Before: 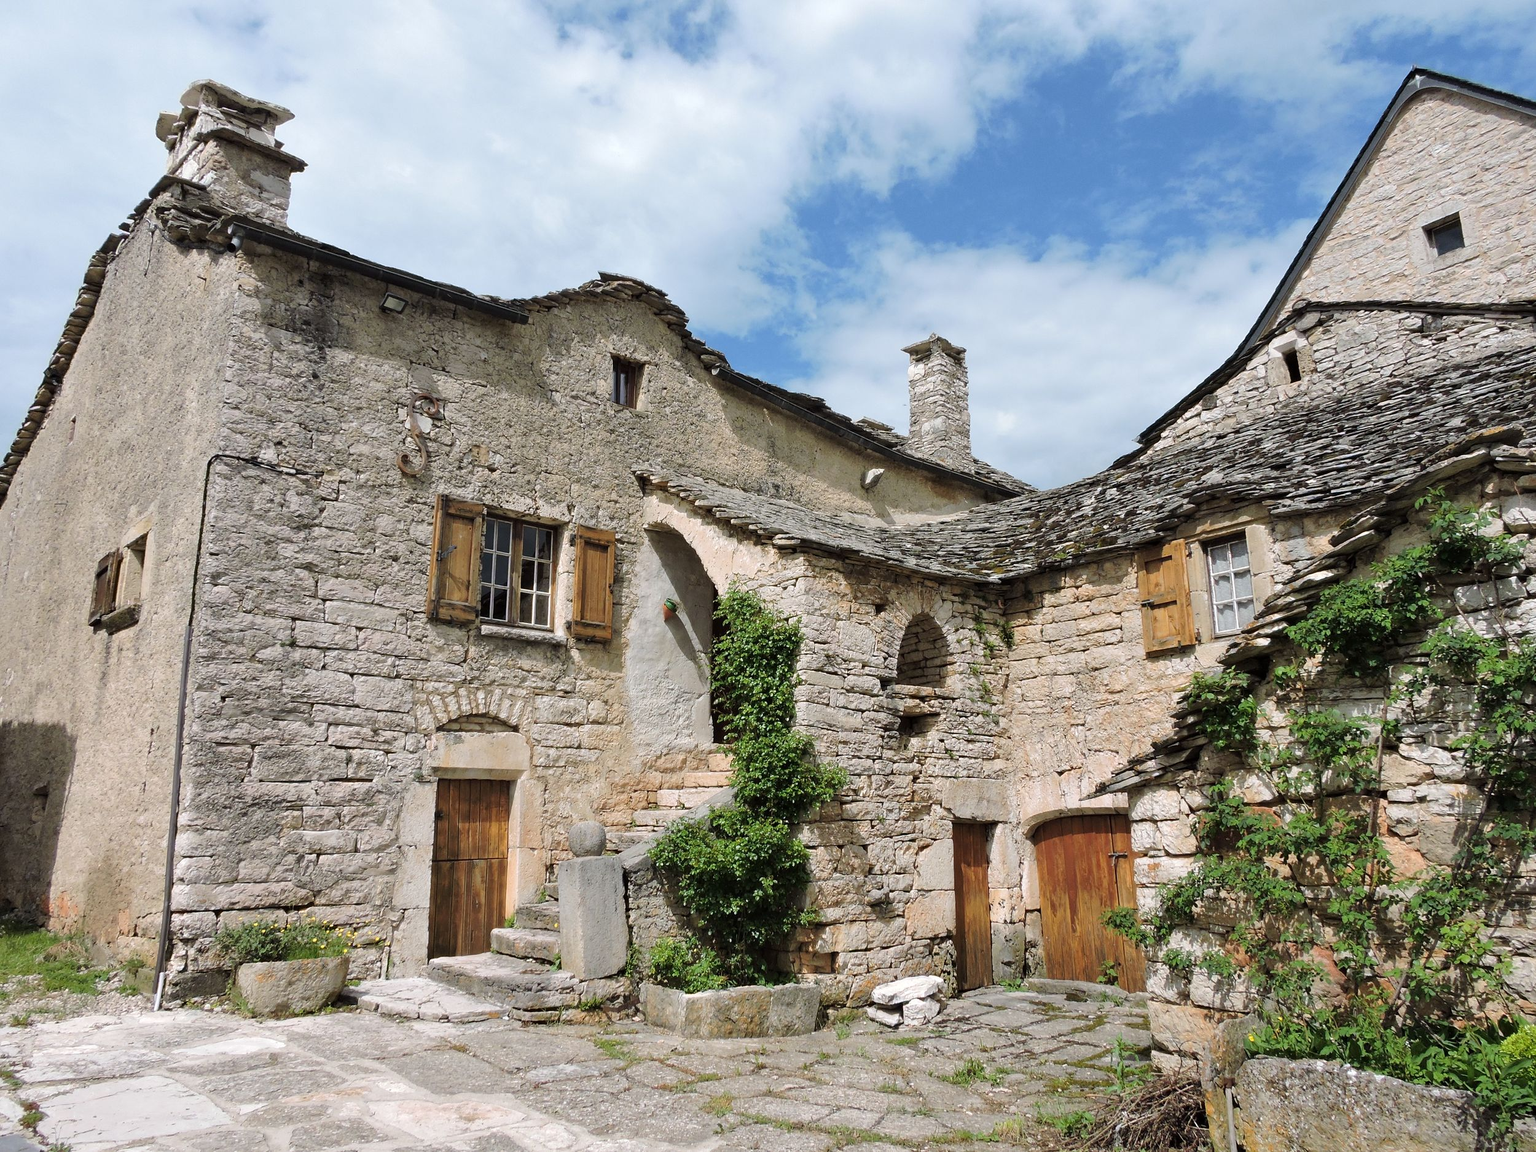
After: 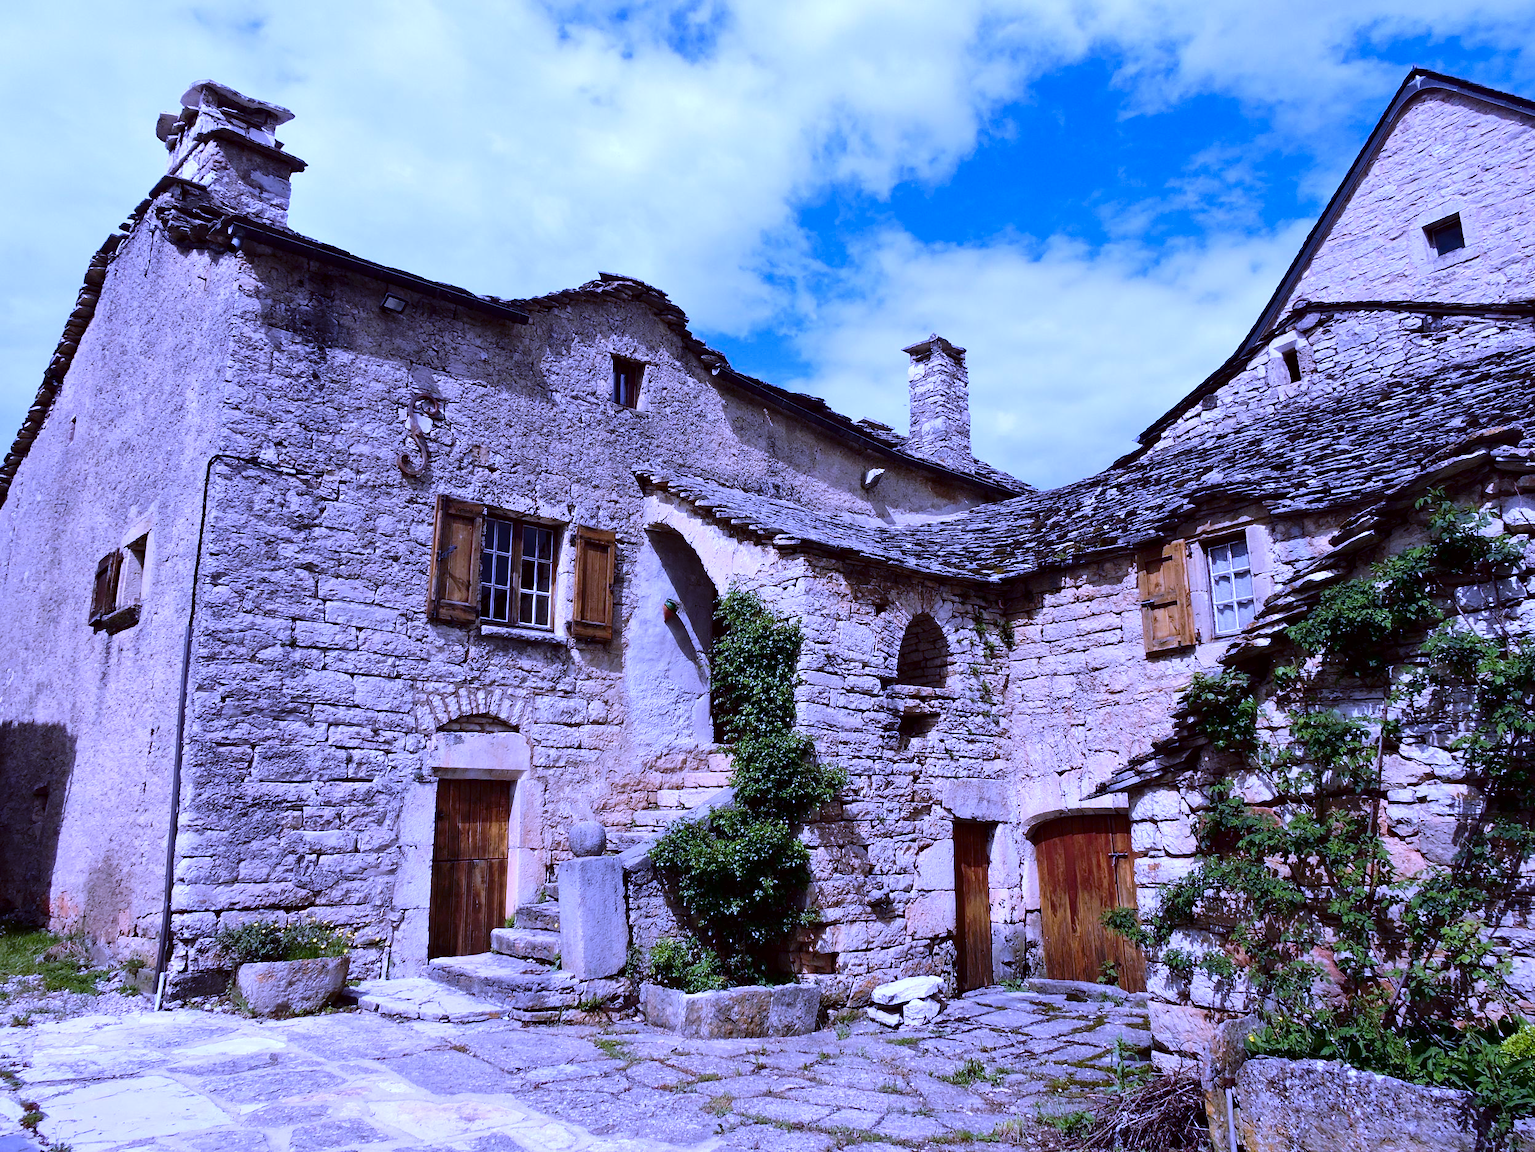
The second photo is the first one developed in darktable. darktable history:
color correction: highlights a* -2.73, highlights b* -2.09, shadows a* 2.41, shadows b* 2.73
contrast brightness saturation: contrast 0.19, brightness -0.24, saturation 0.11
white balance: red 0.98, blue 1.61
